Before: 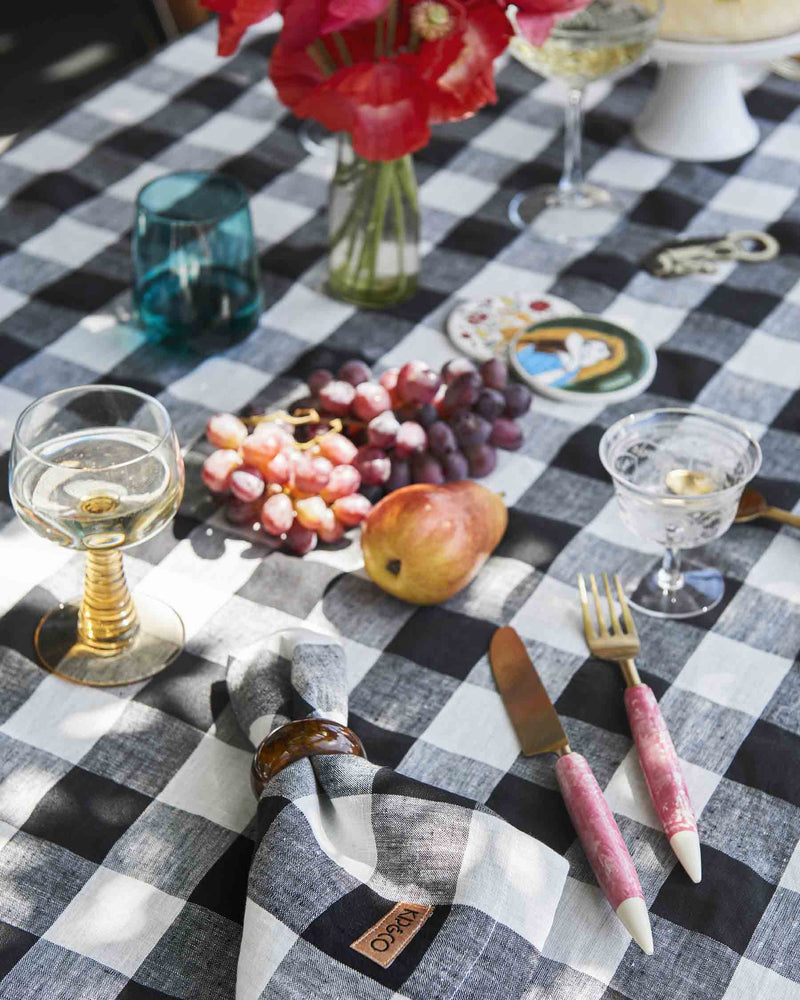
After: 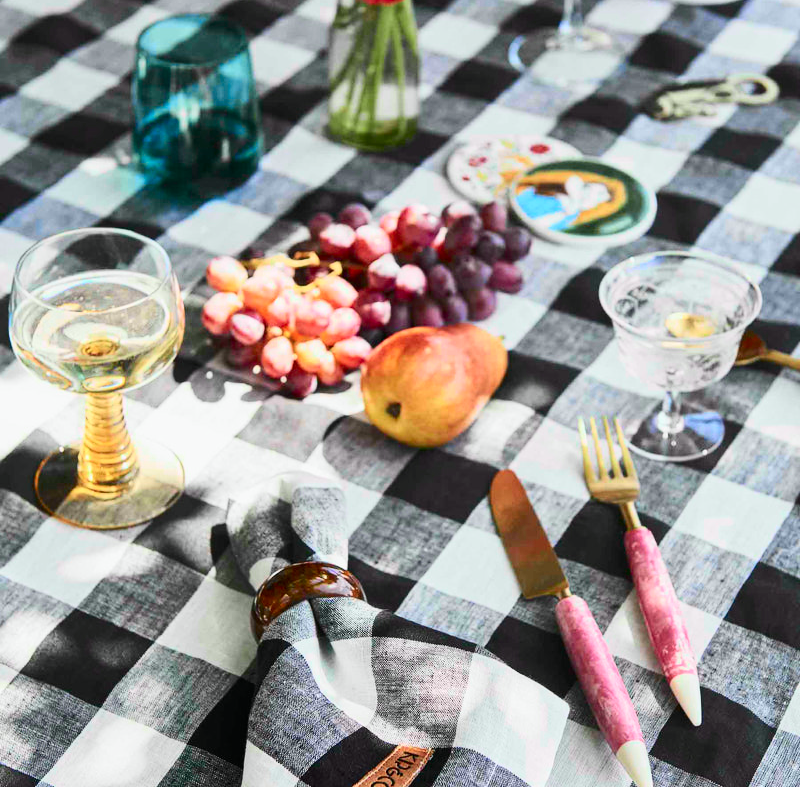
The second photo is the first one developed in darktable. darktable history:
tone curve: curves: ch0 [(0, 0.003) (0.044, 0.025) (0.12, 0.089) (0.197, 0.168) (0.281, 0.273) (0.468, 0.548) (0.583, 0.691) (0.701, 0.815) (0.86, 0.922) (1, 0.982)]; ch1 [(0, 0) (0.232, 0.214) (0.404, 0.376) (0.461, 0.425) (0.493, 0.481) (0.501, 0.5) (0.517, 0.524) (0.55, 0.585) (0.598, 0.651) (0.671, 0.735) (0.796, 0.85) (1, 1)]; ch2 [(0, 0) (0.249, 0.216) (0.357, 0.317) (0.448, 0.432) (0.478, 0.492) (0.498, 0.499) (0.517, 0.527) (0.537, 0.564) (0.569, 0.617) (0.61, 0.659) (0.706, 0.75) (0.808, 0.809) (0.991, 0.968)], color space Lab, independent channels, preserve colors none
crop and rotate: top 15.774%, bottom 5.506%
